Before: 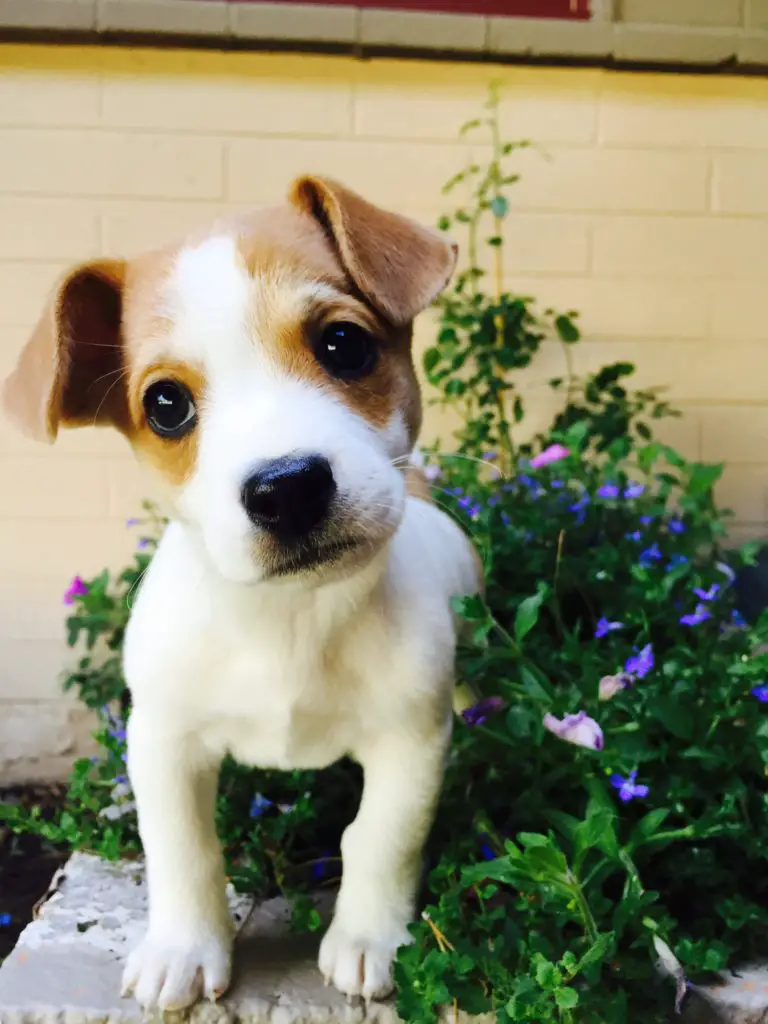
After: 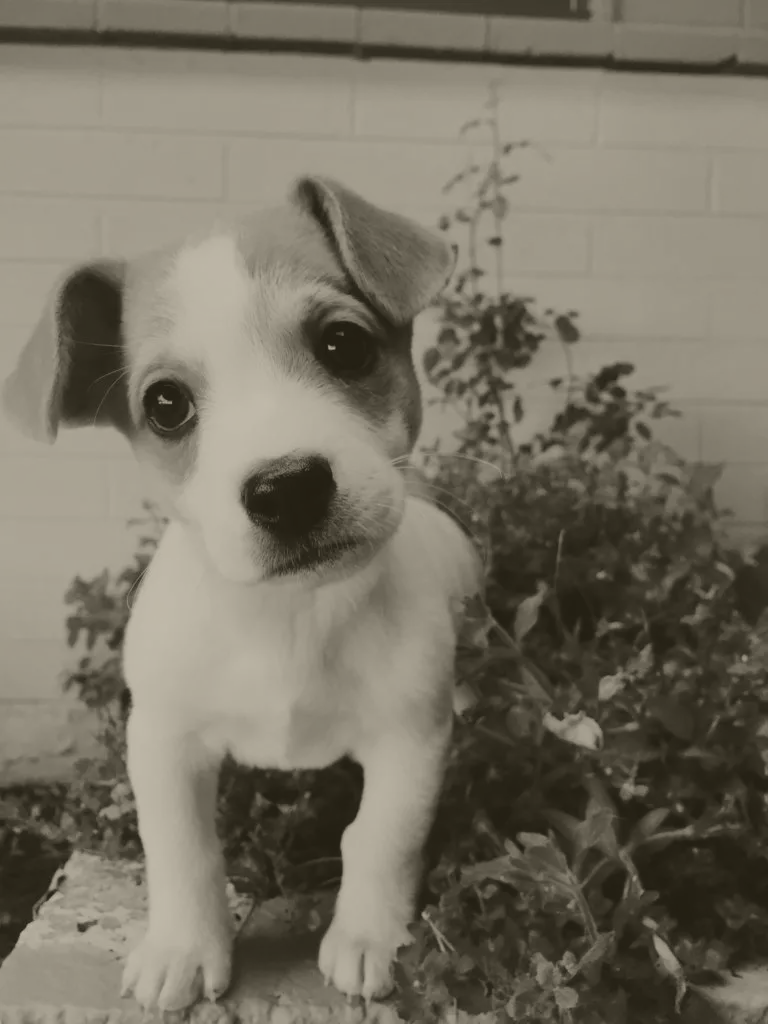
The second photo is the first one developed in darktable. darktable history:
colorize: hue 41.44°, saturation 22%, source mix 60%, lightness 10.61%
color correction: highlights a* 0.207, highlights b* 2.7, shadows a* -0.874, shadows b* -4.78
exposure: exposure 0.3 EV, compensate highlight preservation false
